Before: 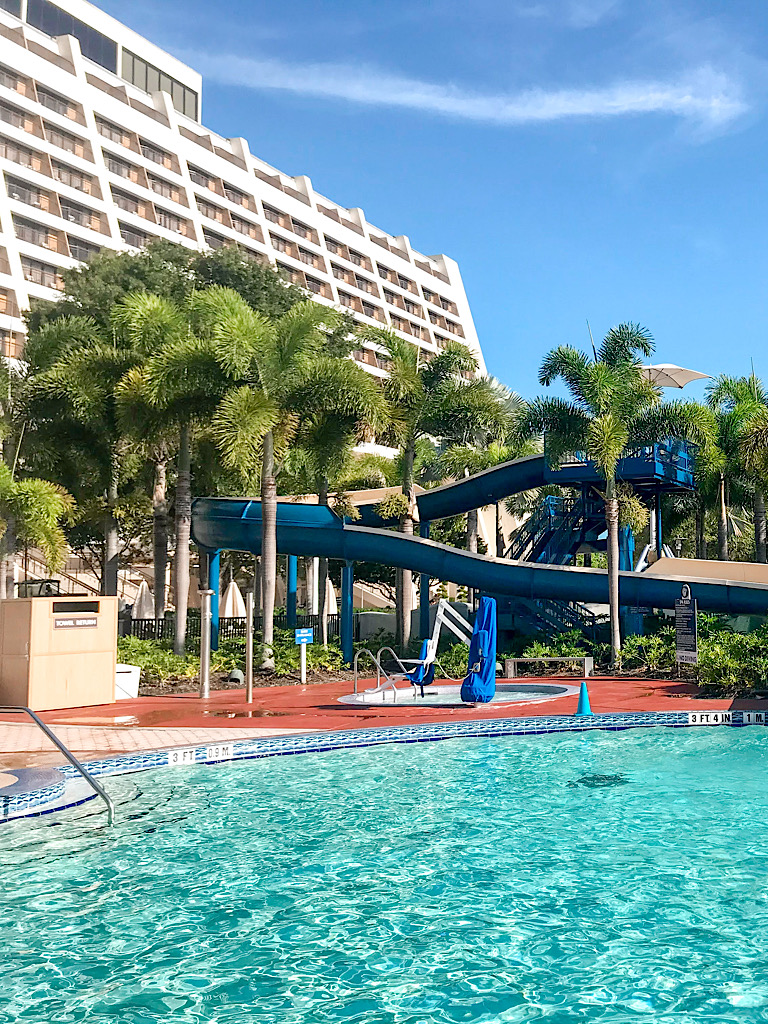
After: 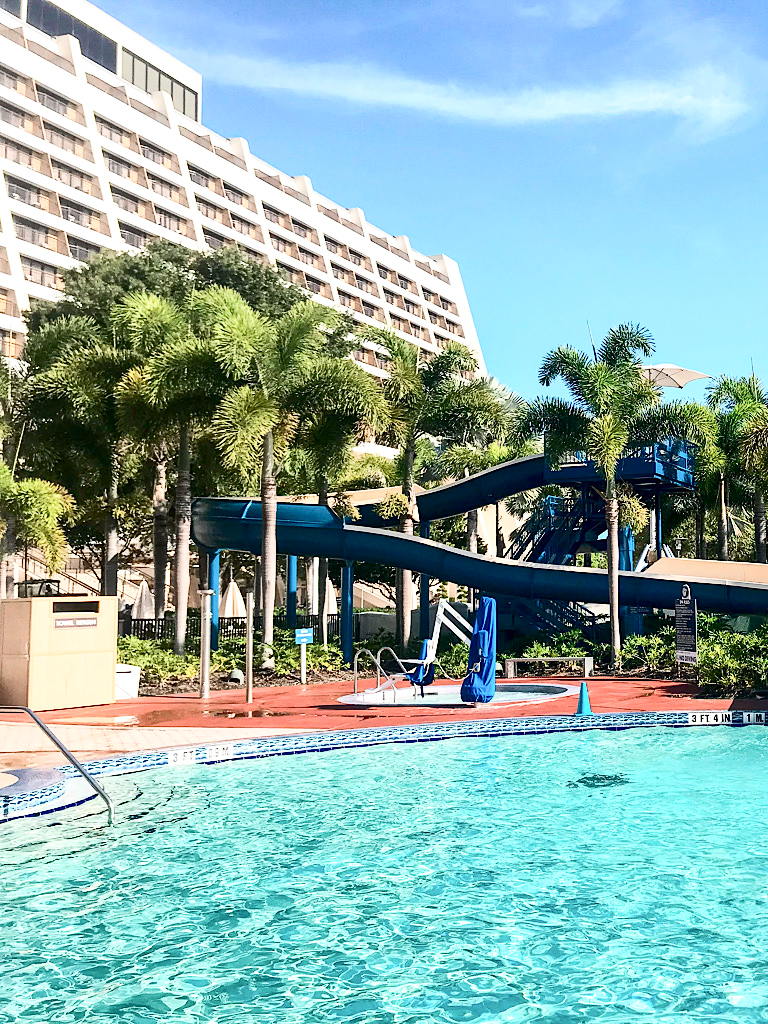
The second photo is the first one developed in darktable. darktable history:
contrast brightness saturation: contrast 0.384, brightness 0.106
